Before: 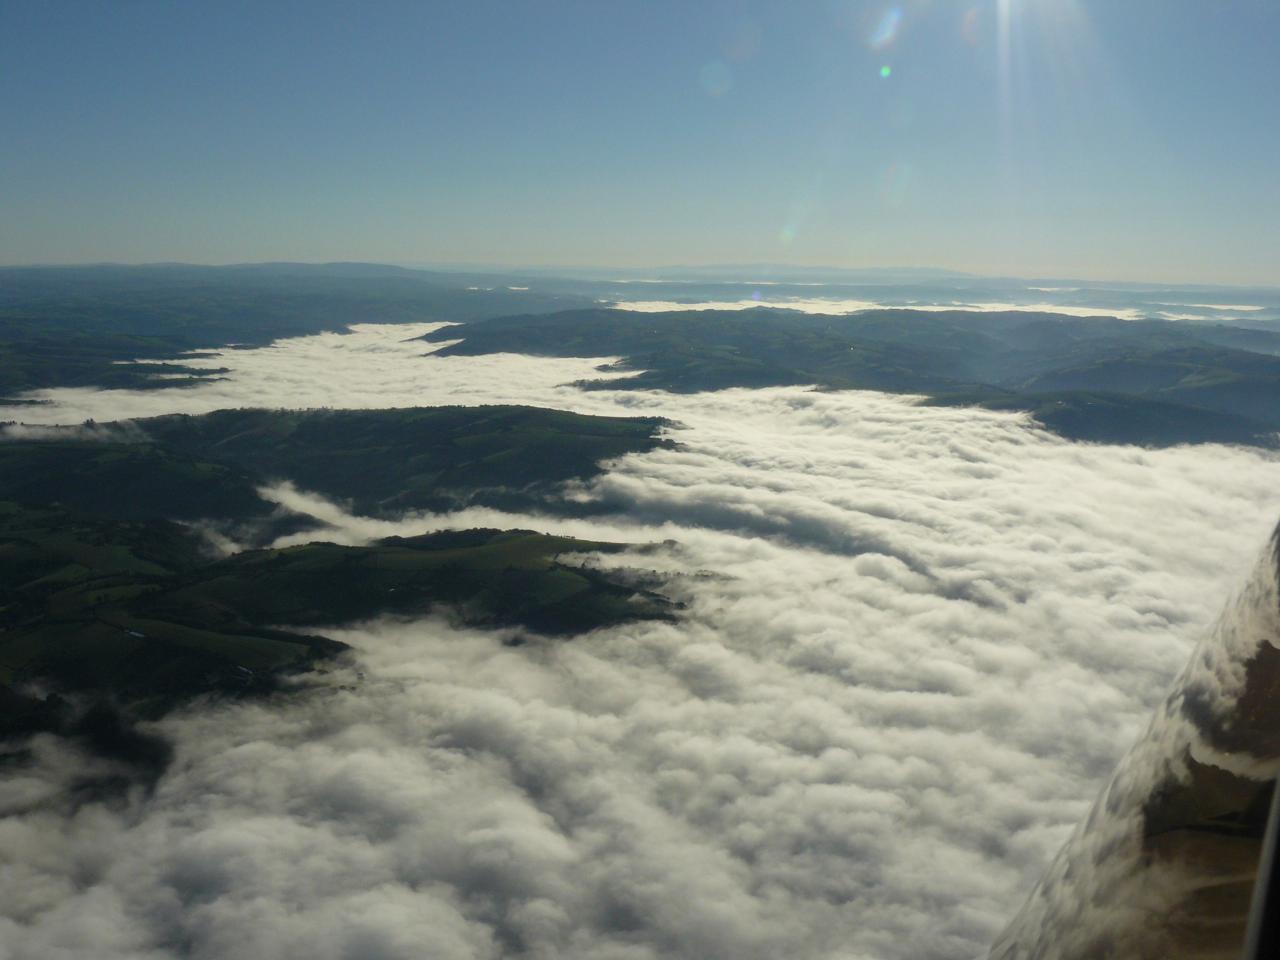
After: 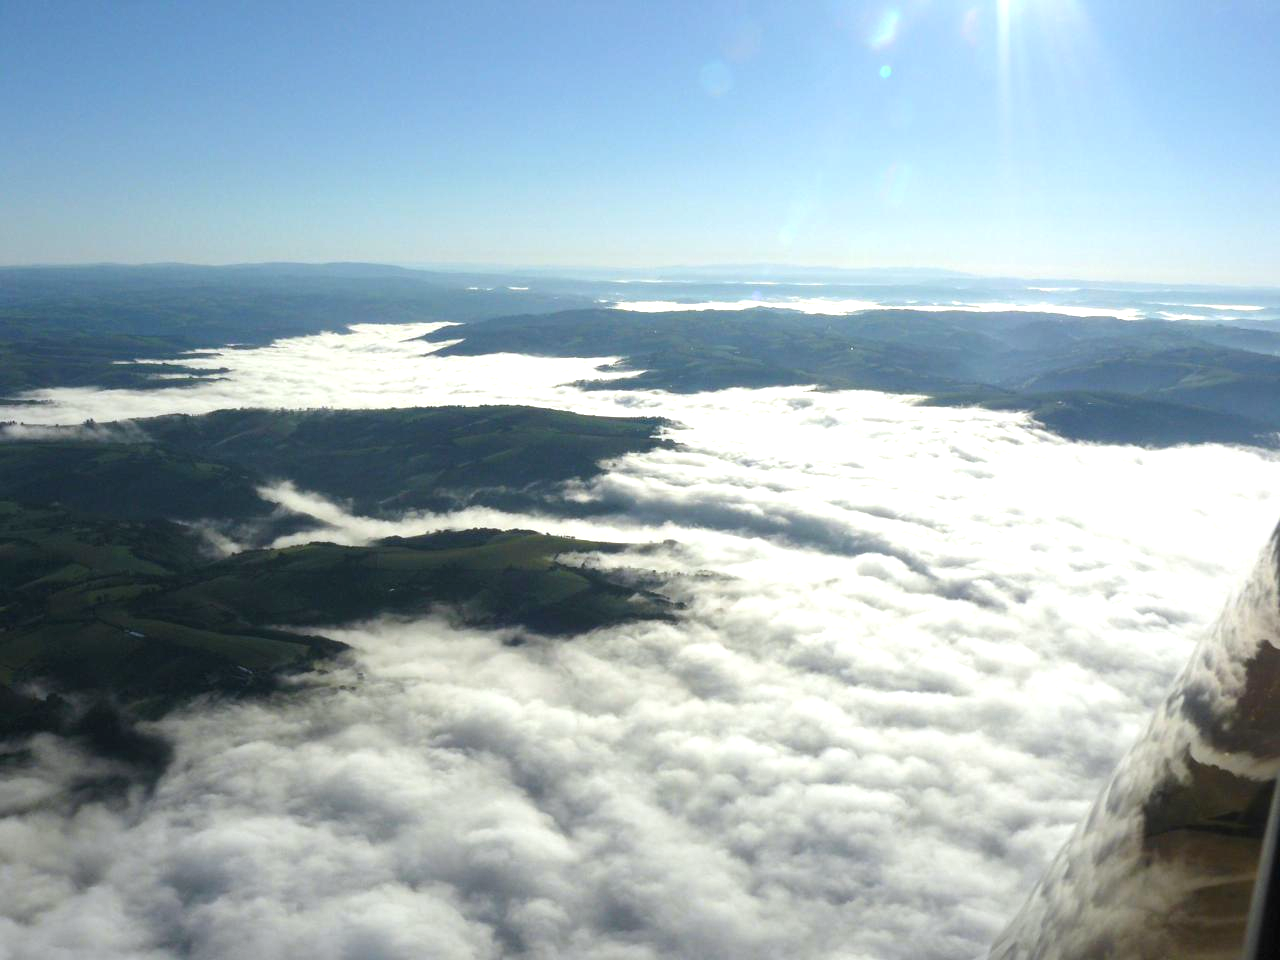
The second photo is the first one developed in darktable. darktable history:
white balance: red 0.984, blue 1.059
exposure: exposure 0.935 EV, compensate highlight preservation false
